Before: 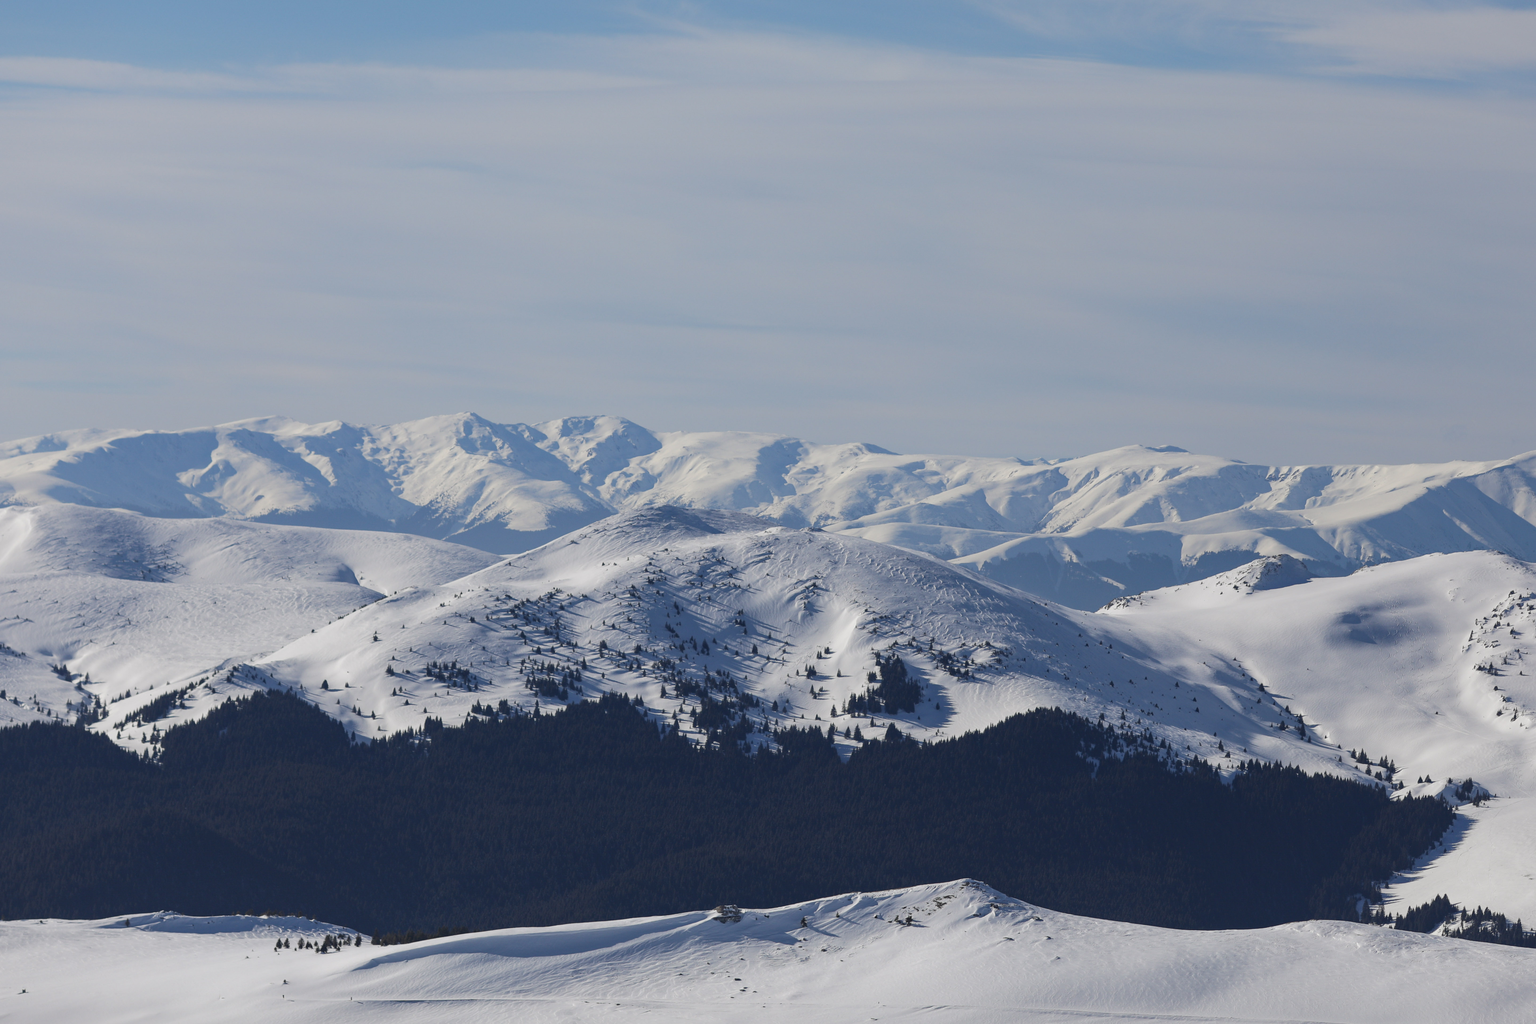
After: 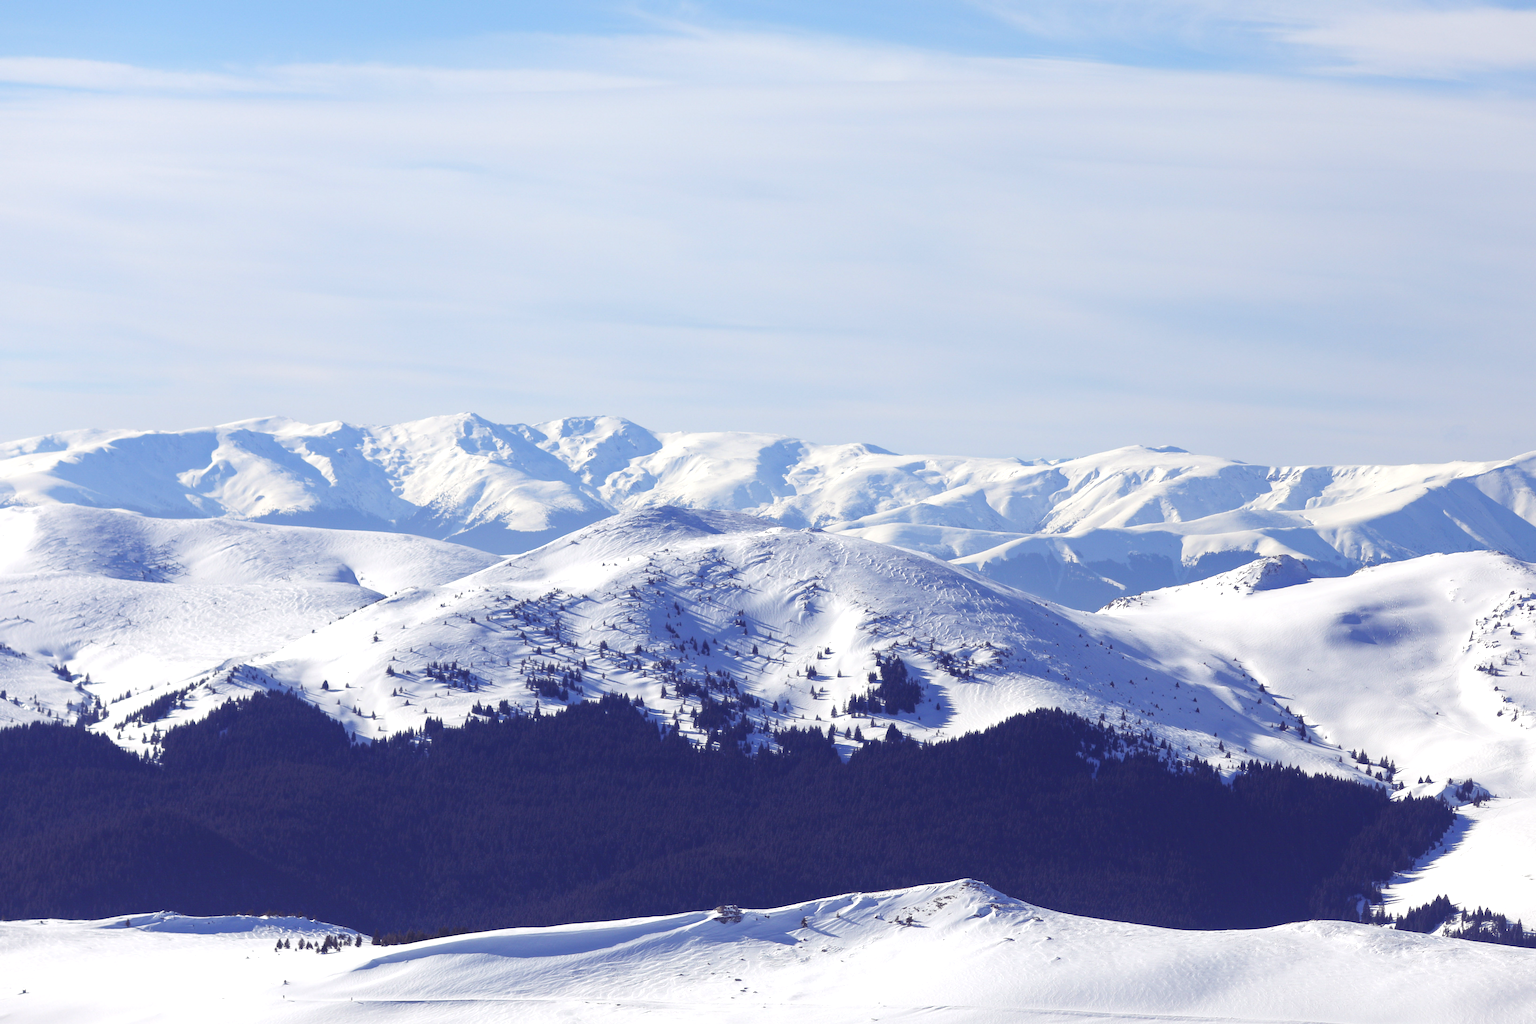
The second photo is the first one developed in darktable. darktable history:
tone equalizer: -8 EV -0.438 EV, -7 EV -0.39 EV, -6 EV -0.343 EV, -5 EV -0.191 EV, -3 EV 0.235 EV, -2 EV 0.343 EV, -1 EV 0.378 EV, +0 EV 0.418 EV, mask exposure compensation -0.493 EV
haze removal: strength -0.09, compatibility mode true, adaptive false
color balance rgb: shadows lift › luminance -21.856%, shadows lift › chroma 8.804%, shadows lift › hue 282.23°, global offset › luminance 0.259%, perceptual saturation grading › global saturation 20%, perceptual saturation grading › highlights -25.658%, perceptual saturation grading › shadows 24.11%, perceptual brilliance grading › global brilliance 18.742%, contrast -9.86%
